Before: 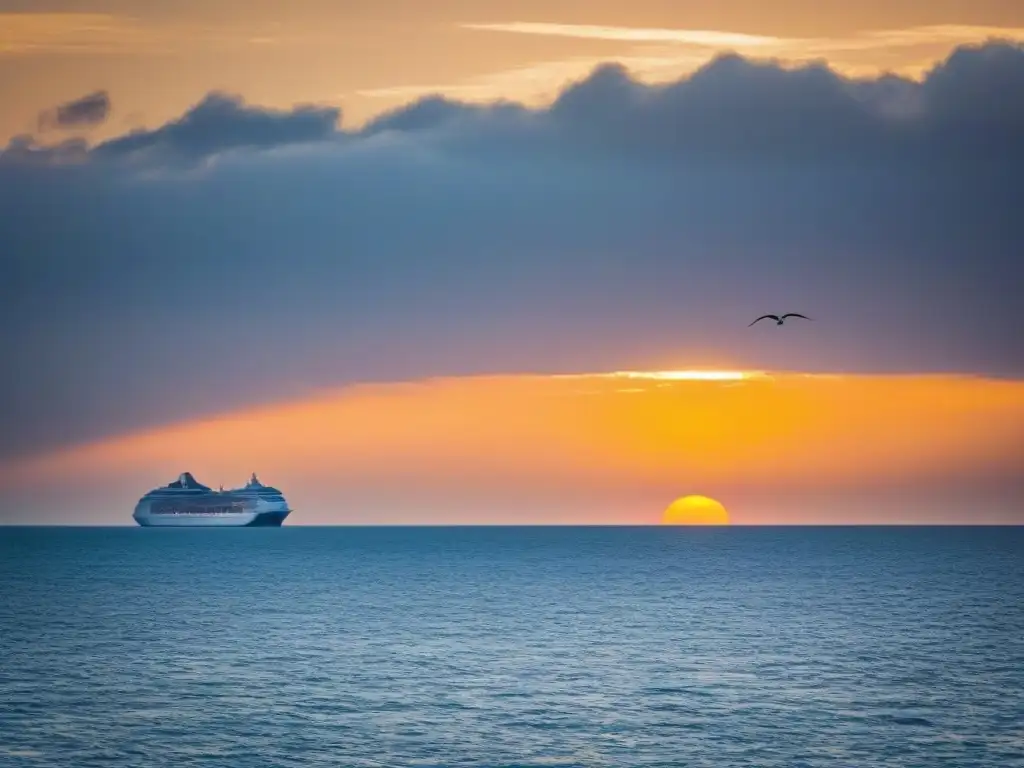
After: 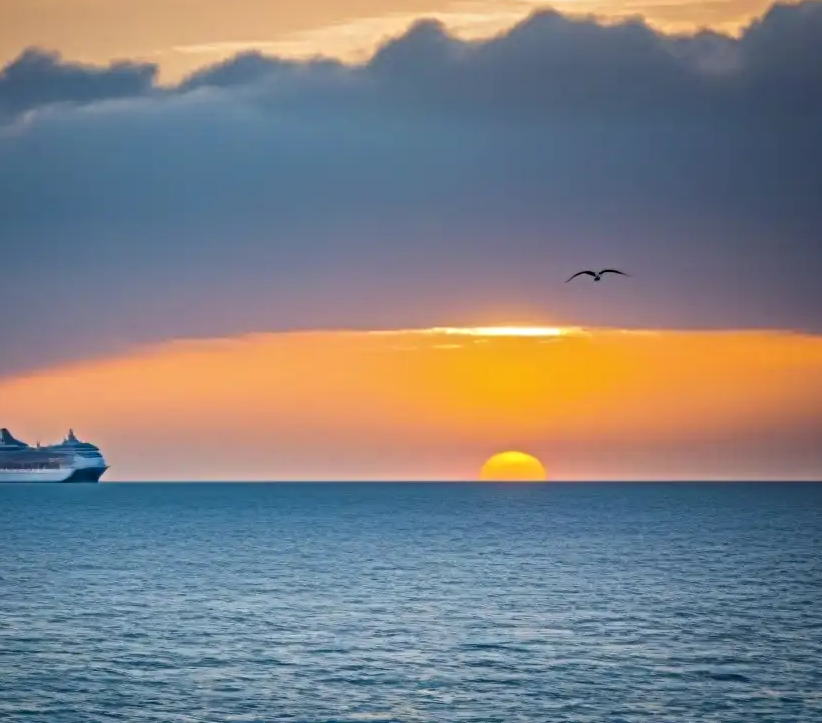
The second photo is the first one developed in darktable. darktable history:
contrast equalizer: y [[0.5, 0.5, 0.501, 0.63, 0.504, 0.5], [0.5 ×6], [0.5 ×6], [0 ×6], [0 ×6]]
crop and rotate: left 17.959%, top 5.771%, right 1.742%
